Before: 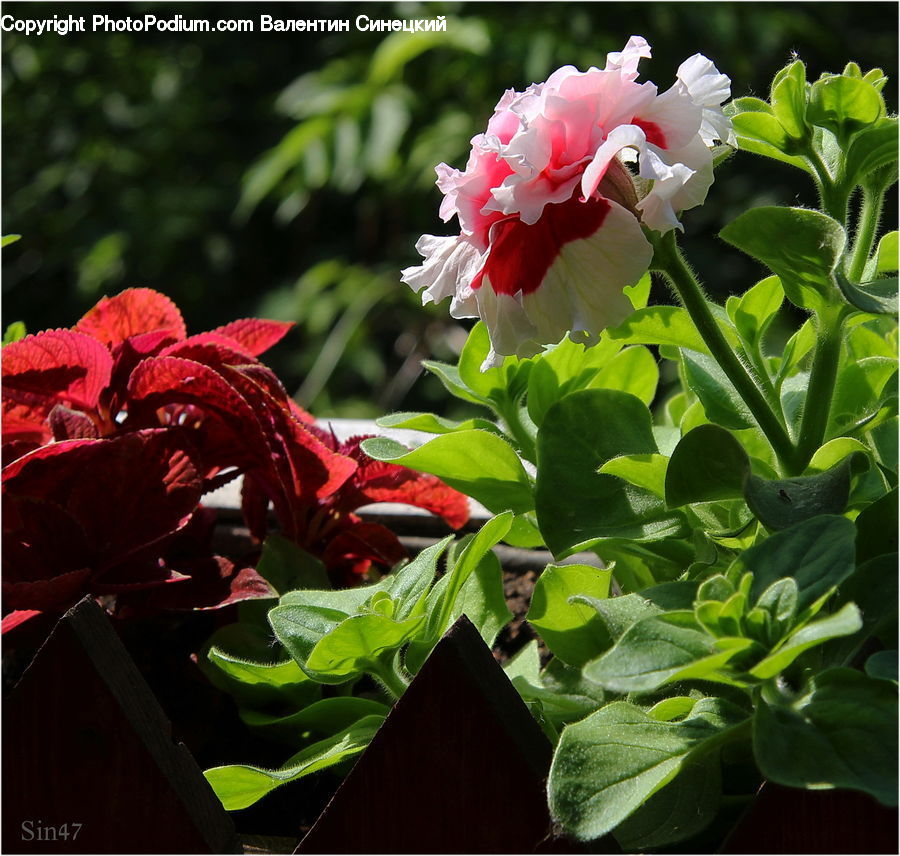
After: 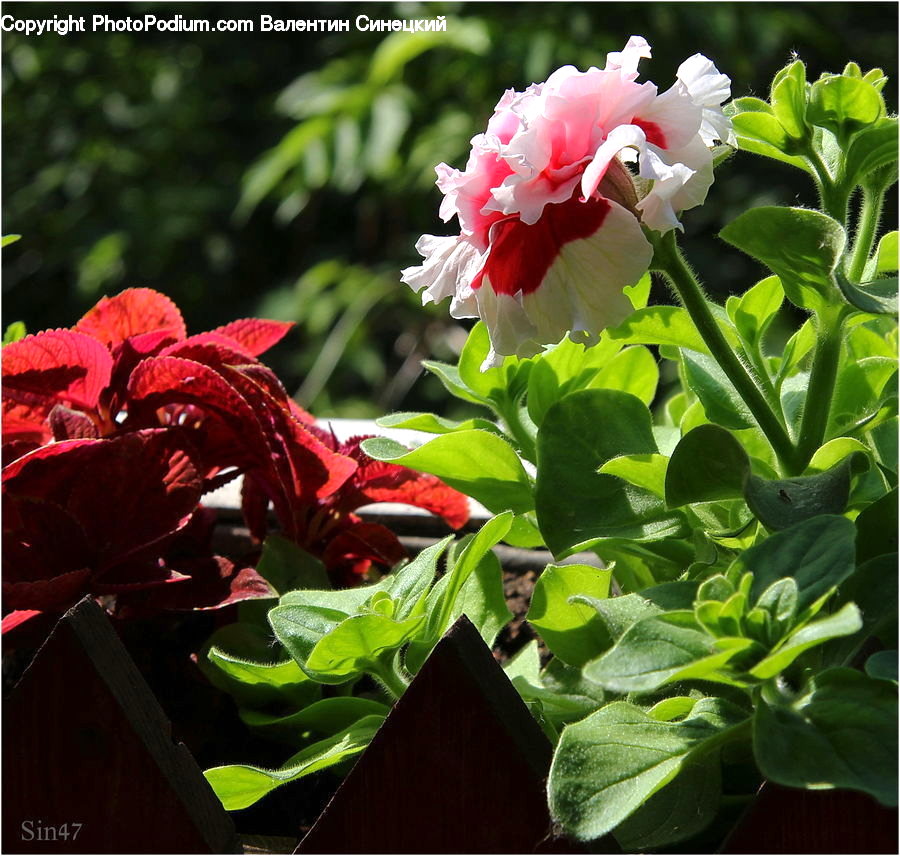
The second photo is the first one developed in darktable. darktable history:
exposure: exposure 0.436 EV, compensate highlight preservation false
